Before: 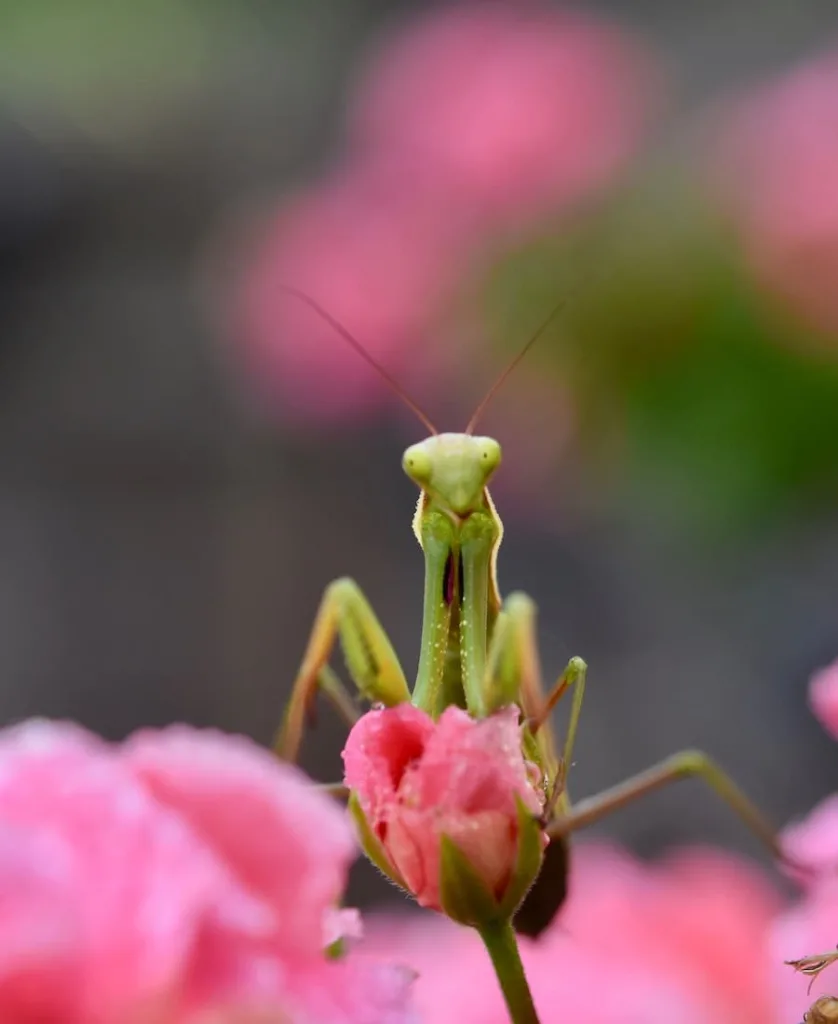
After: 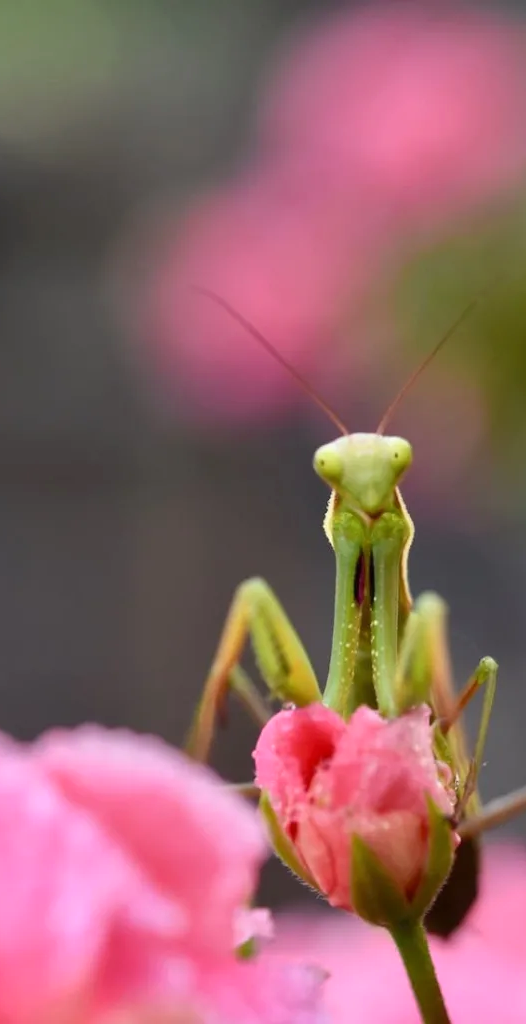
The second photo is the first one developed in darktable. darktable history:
exposure: black level correction 0, exposure 0.2 EV, compensate exposure bias true, compensate highlight preservation false
crop: left 10.644%, right 26.528%
